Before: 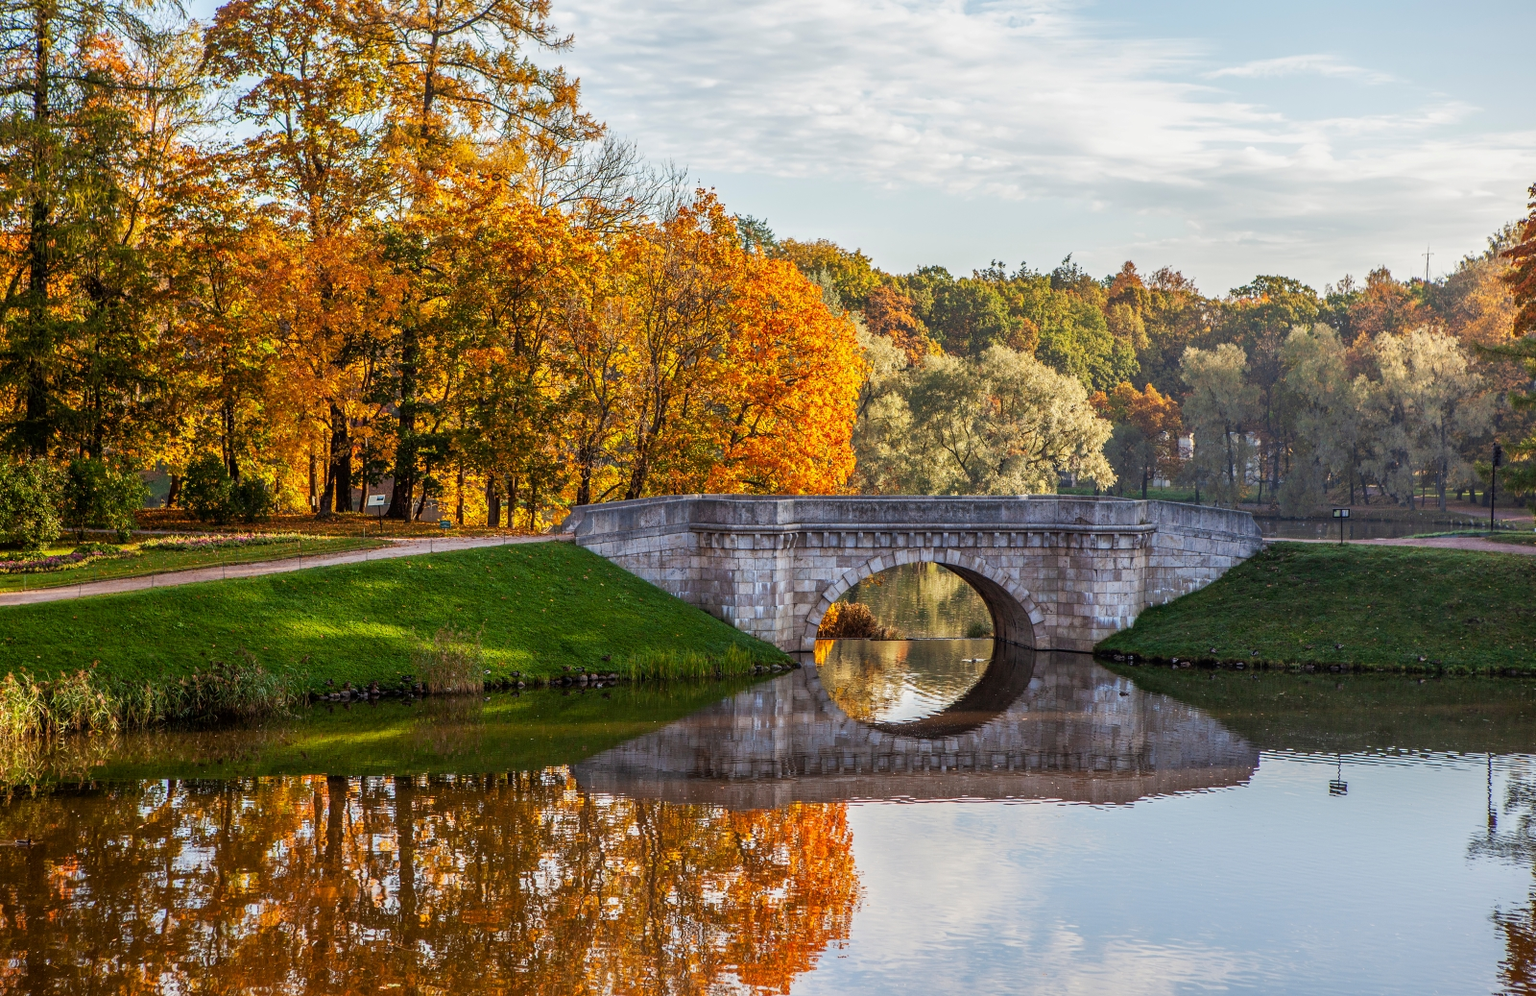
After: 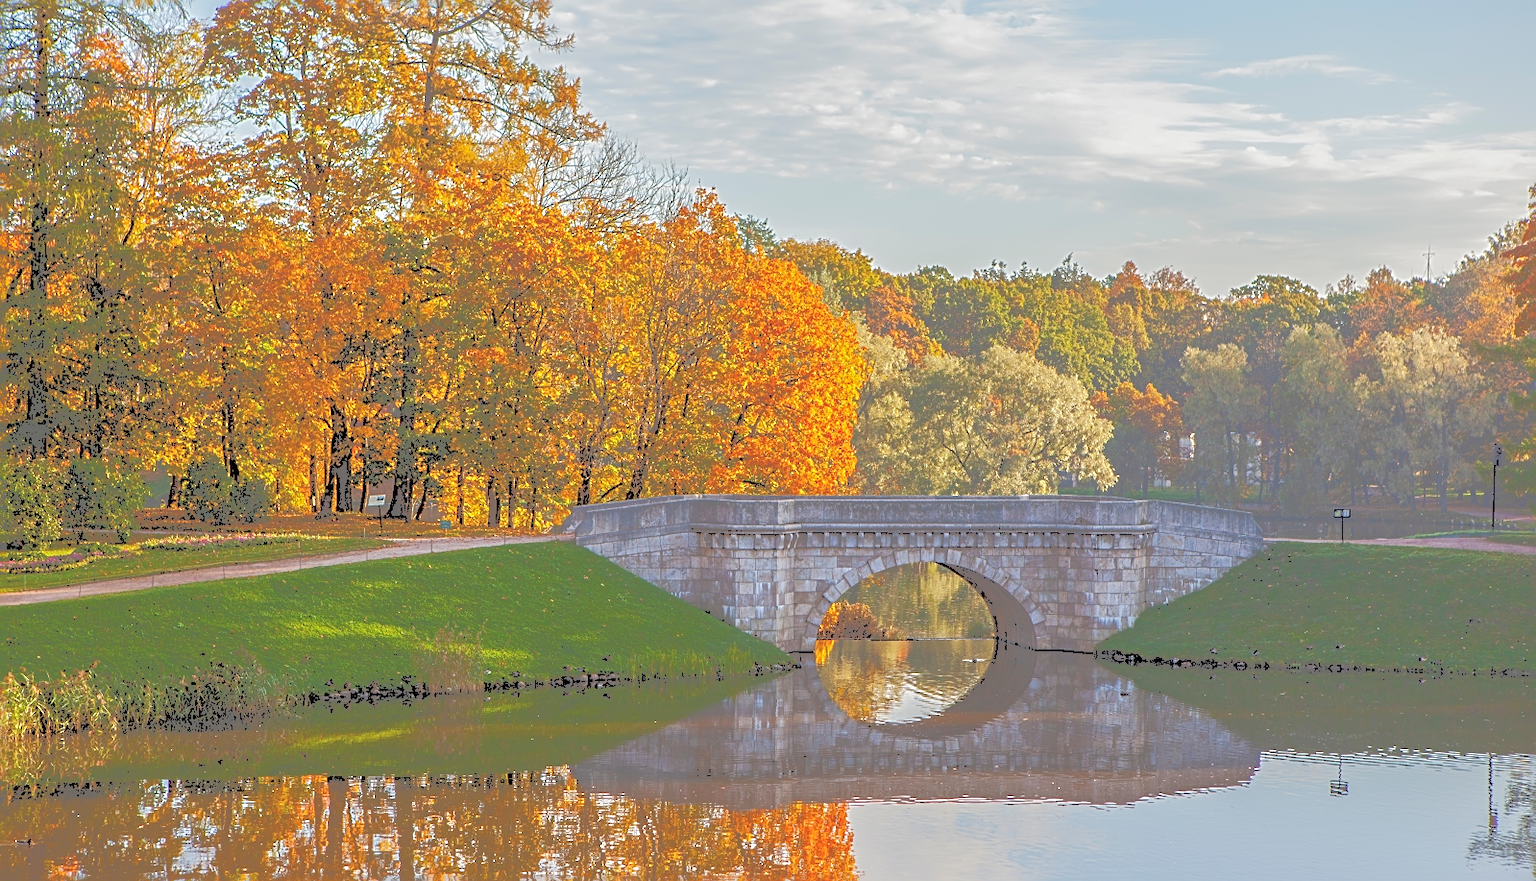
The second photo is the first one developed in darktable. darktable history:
crop and rotate: top 0%, bottom 11.386%
tone curve: curves: ch0 [(0, 0) (0.003, 0.453) (0.011, 0.457) (0.025, 0.457) (0.044, 0.463) (0.069, 0.464) (0.1, 0.471) (0.136, 0.475) (0.177, 0.481) (0.224, 0.486) (0.277, 0.496) (0.335, 0.515) (0.399, 0.544) (0.468, 0.577) (0.543, 0.621) (0.623, 0.67) (0.709, 0.73) (0.801, 0.788) (0.898, 0.848) (1, 1)], color space Lab, independent channels, preserve colors none
sharpen: radius 2.537, amount 0.621
